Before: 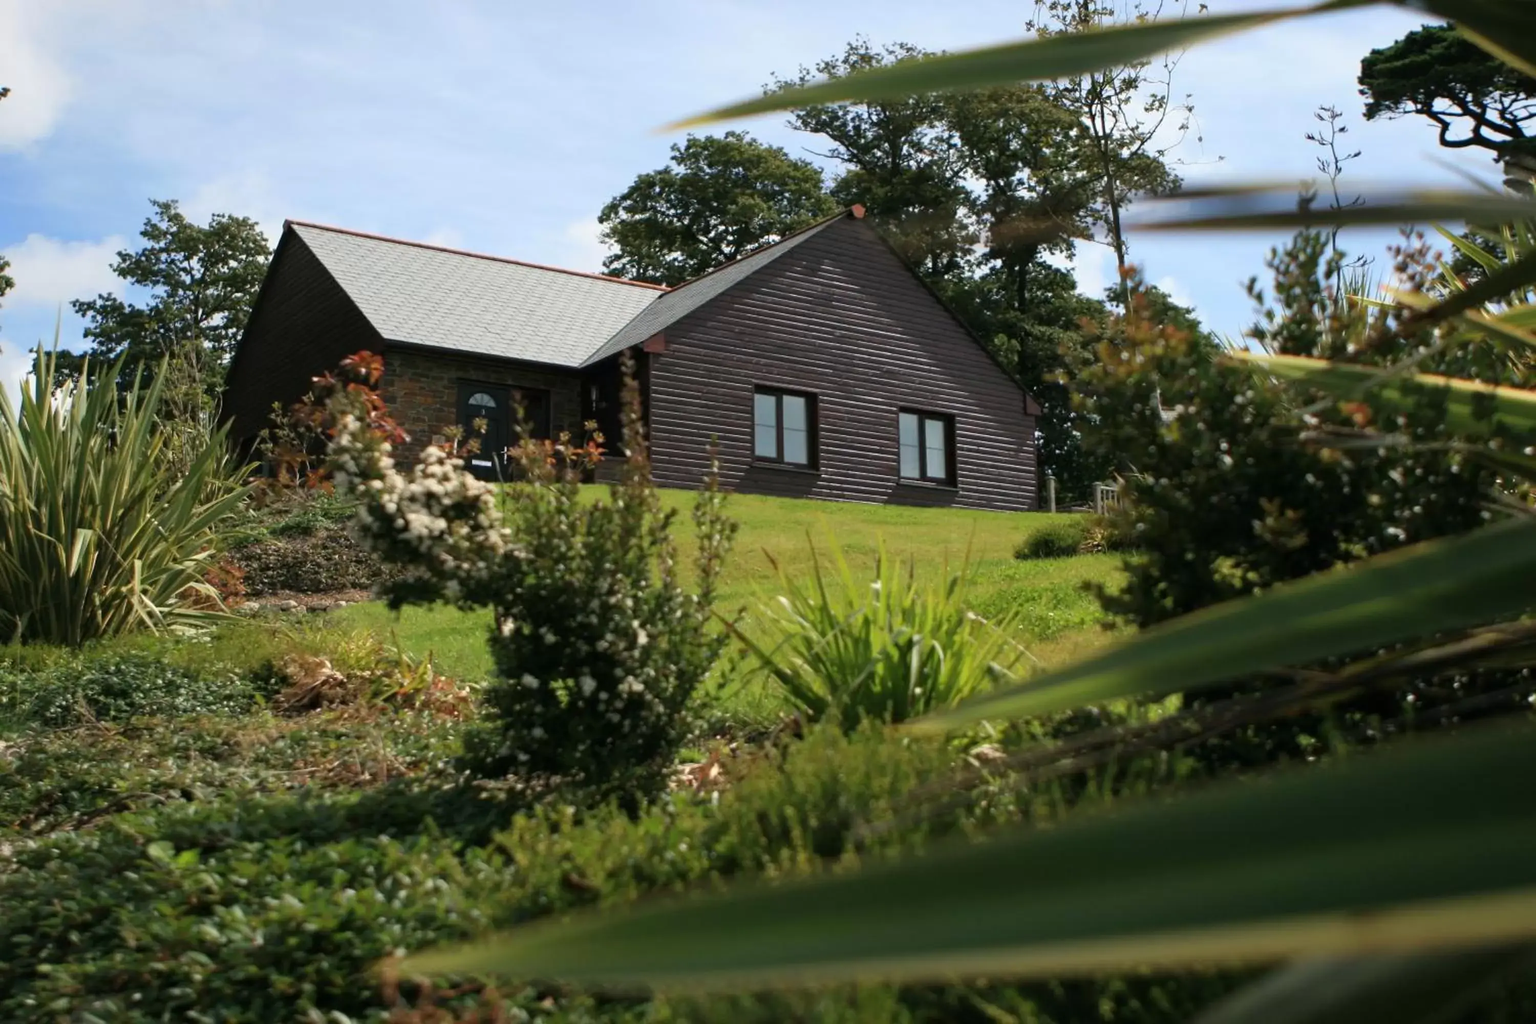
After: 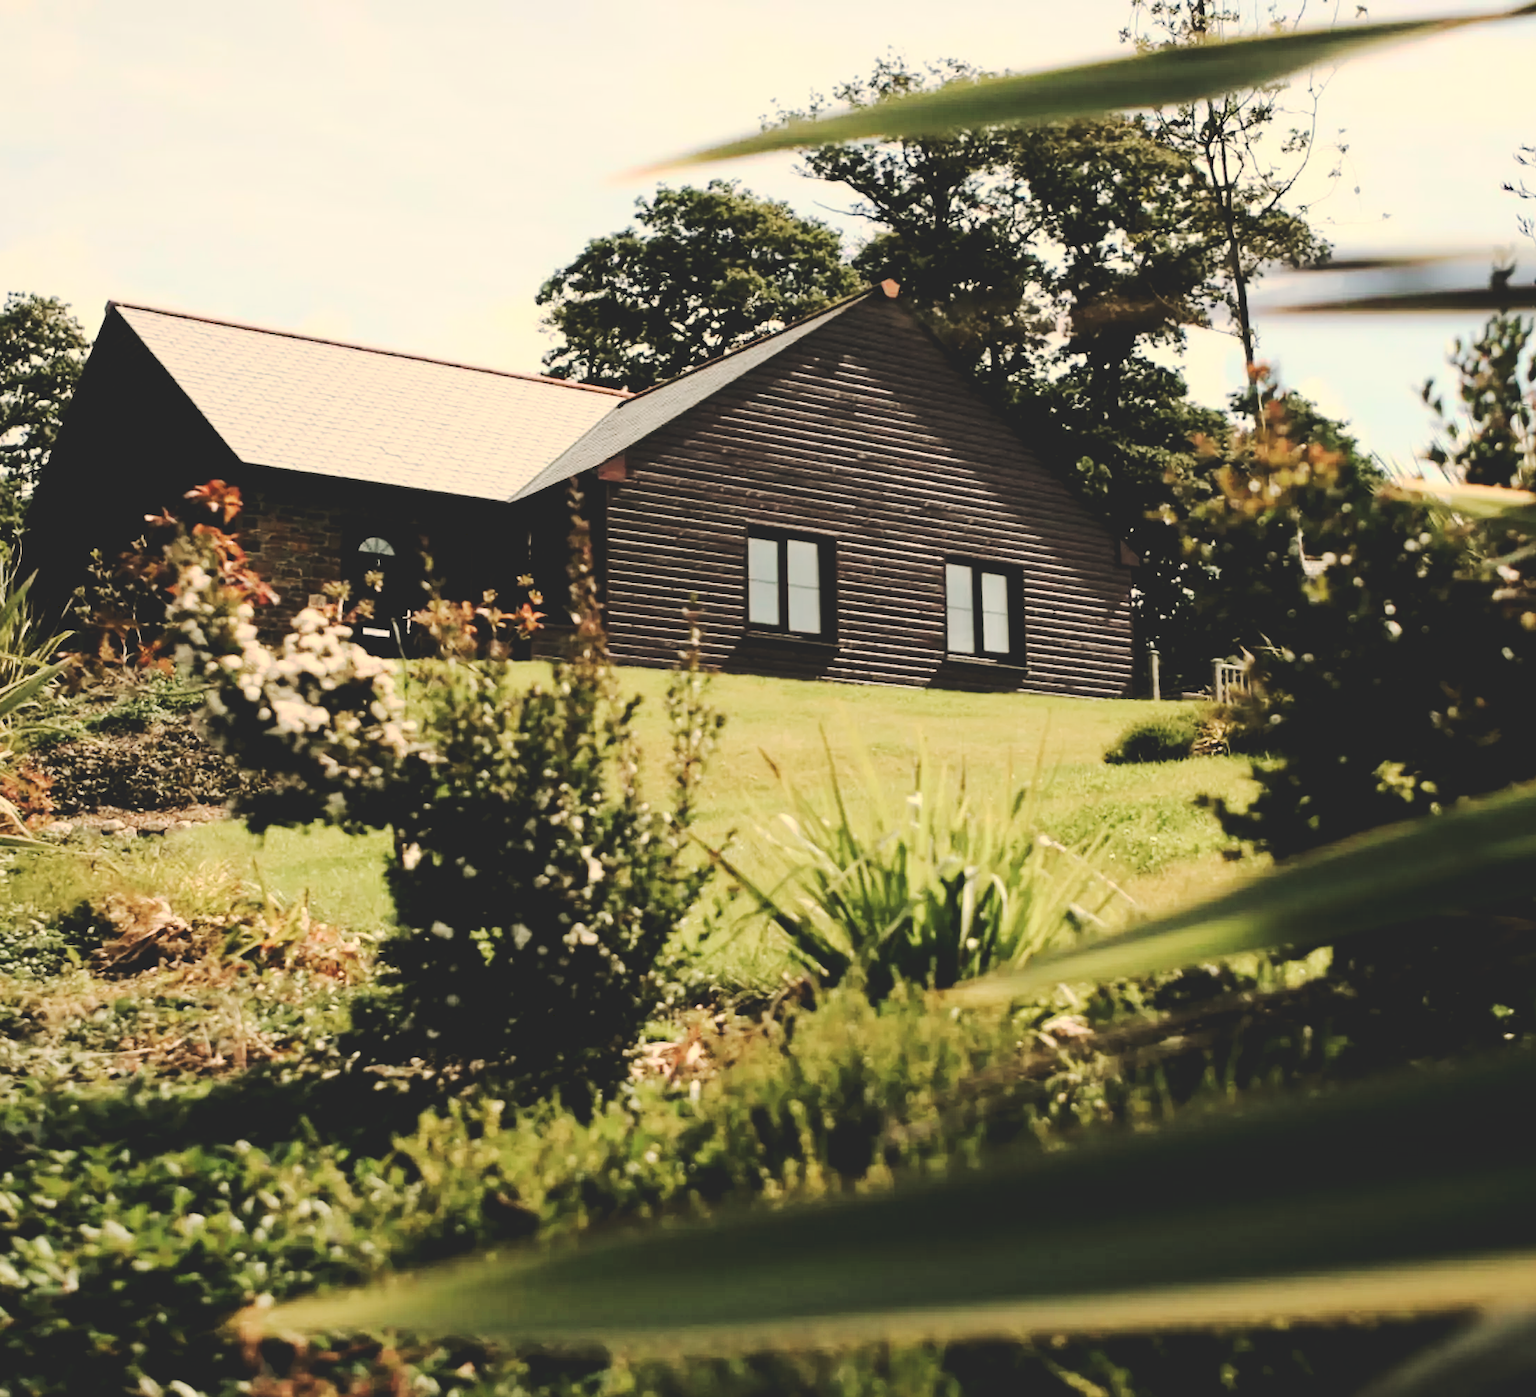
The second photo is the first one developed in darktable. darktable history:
contrast brightness saturation: contrast 0.1, saturation -0.36
base curve: curves: ch0 [(0, 0) (0.028, 0.03) (0.121, 0.232) (0.46, 0.748) (0.859, 0.968) (1, 1)]
crop: left 13.443%, right 13.31%
tone curve: curves: ch0 [(0, 0) (0.003, 0.15) (0.011, 0.151) (0.025, 0.15) (0.044, 0.15) (0.069, 0.151) (0.1, 0.153) (0.136, 0.16) (0.177, 0.183) (0.224, 0.21) (0.277, 0.253) (0.335, 0.309) (0.399, 0.389) (0.468, 0.479) (0.543, 0.58) (0.623, 0.677) (0.709, 0.747) (0.801, 0.808) (0.898, 0.87) (1, 1)], preserve colors none
white balance: red 1.138, green 0.996, blue 0.812
color balance rgb: perceptual saturation grading › global saturation 10%
